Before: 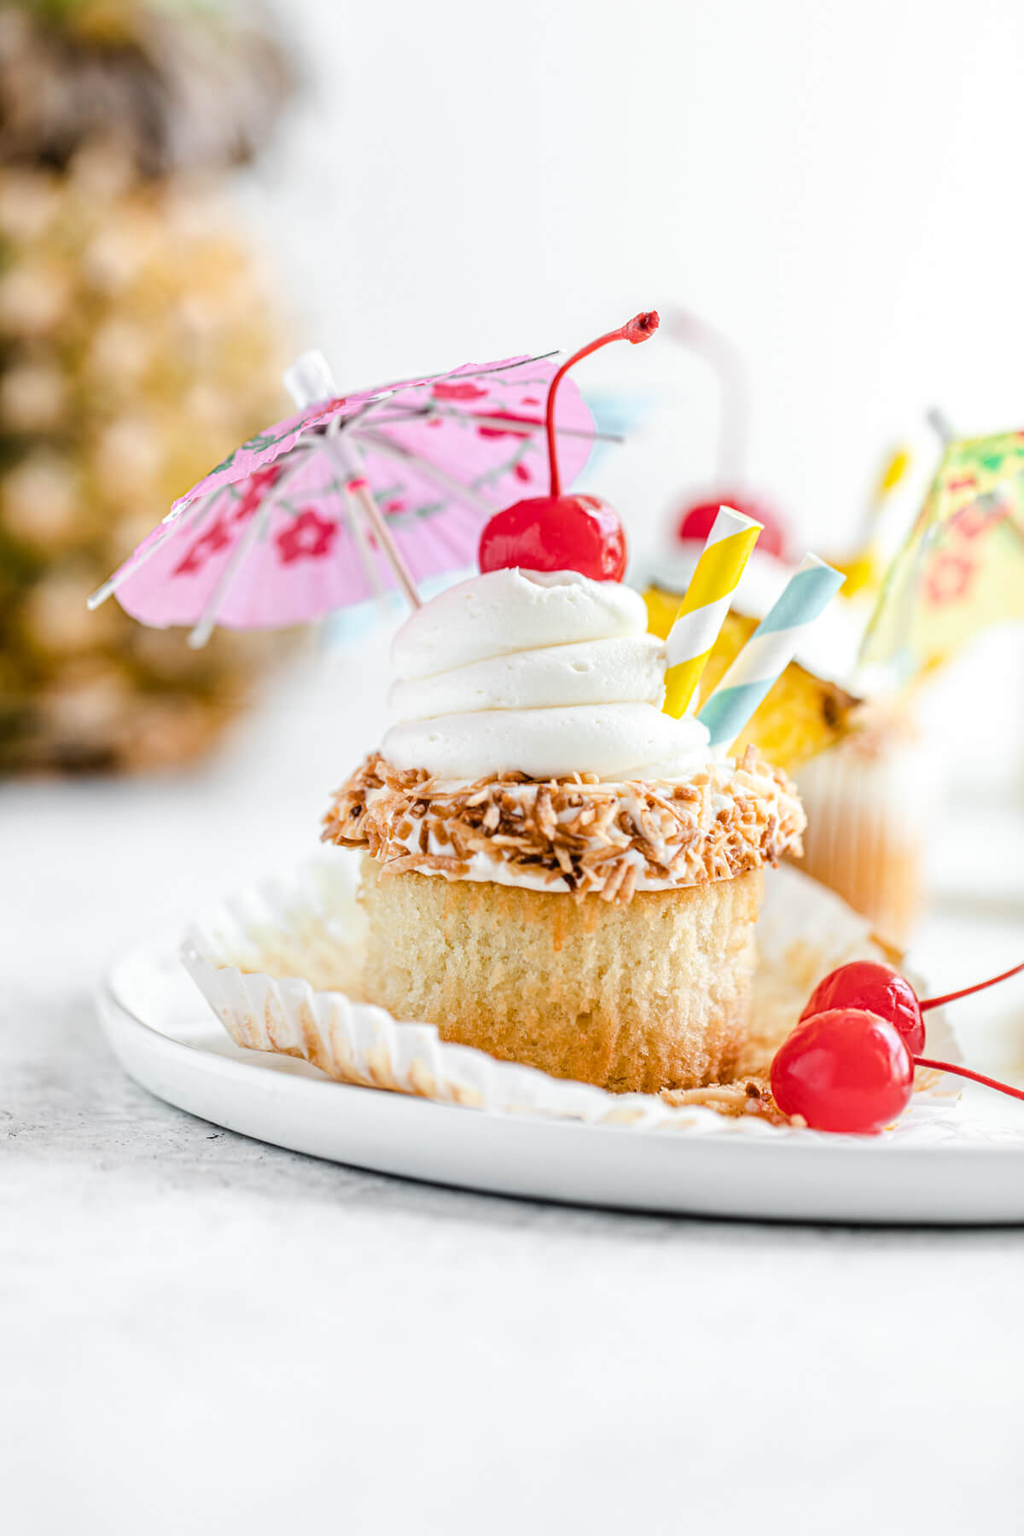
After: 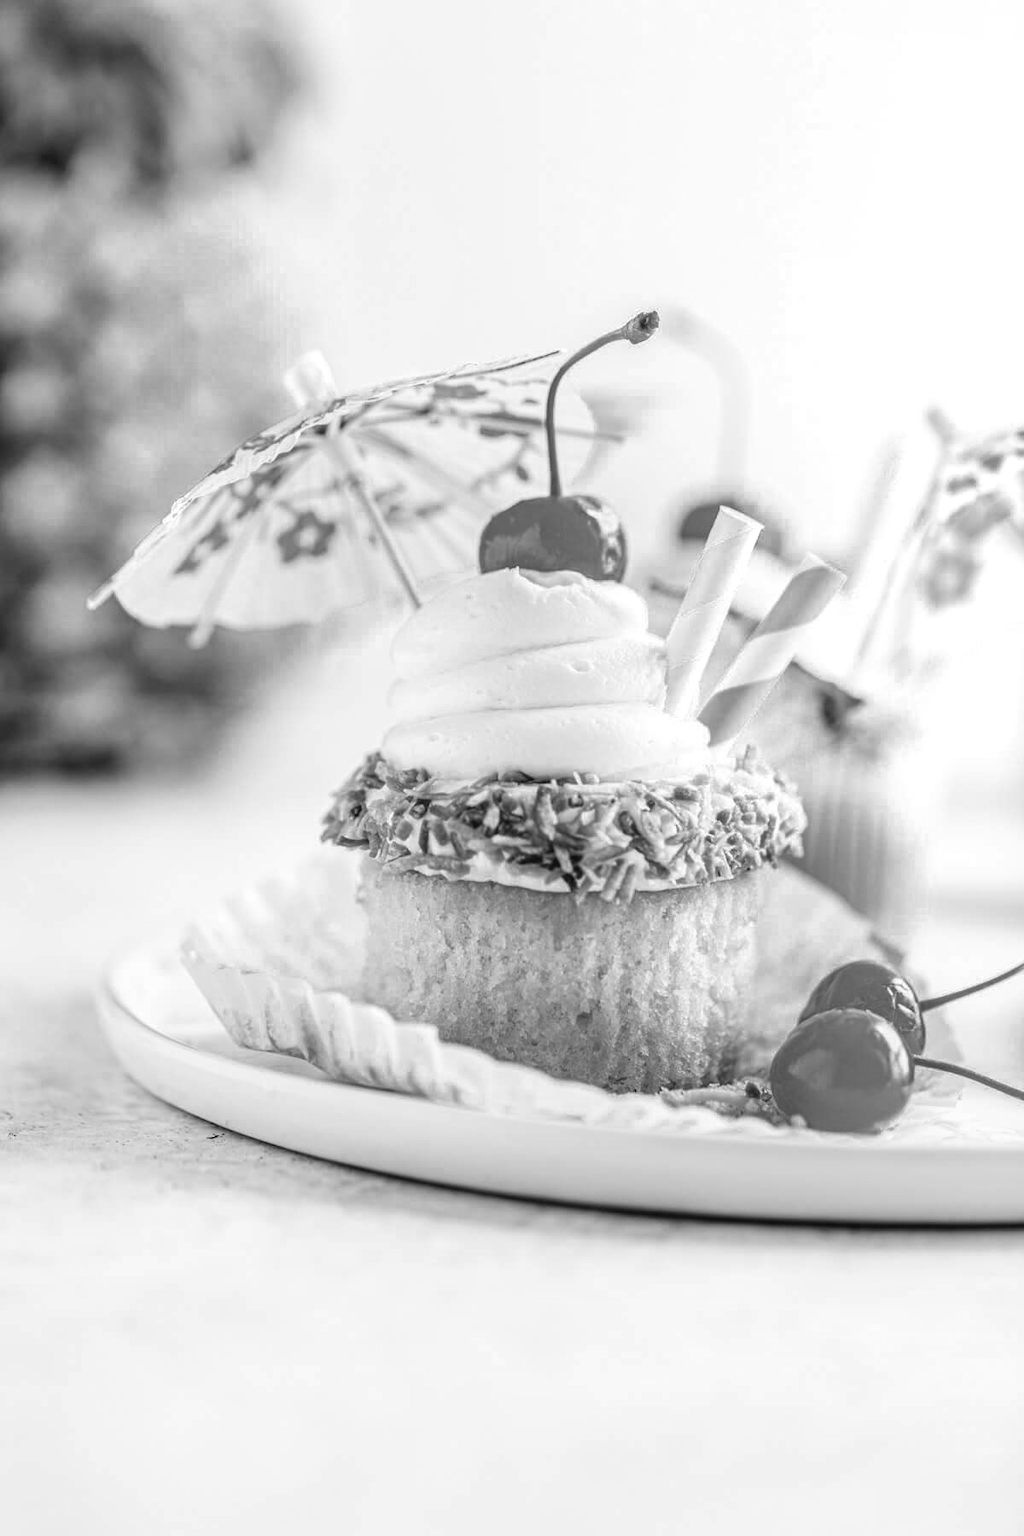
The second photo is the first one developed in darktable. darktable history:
color zones: curves: ch0 [(0.002, 0.593) (0.143, 0.417) (0.285, 0.541) (0.455, 0.289) (0.608, 0.327) (0.727, 0.283) (0.869, 0.571) (1, 0.603)]; ch1 [(0, 0) (0.143, 0) (0.286, 0) (0.429, 0) (0.571, 0) (0.714, 0) (0.857, 0)]
color contrast: green-magenta contrast 1.1, blue-yellow contrast 1.1, unbound 0
contrast equalizer: octaves 7, y [[0.6 ×6], [0.55 ×6], [0 ×6], [0 ×6], [0 ×6]], mix -0.3
local contrast: on, module defaults
